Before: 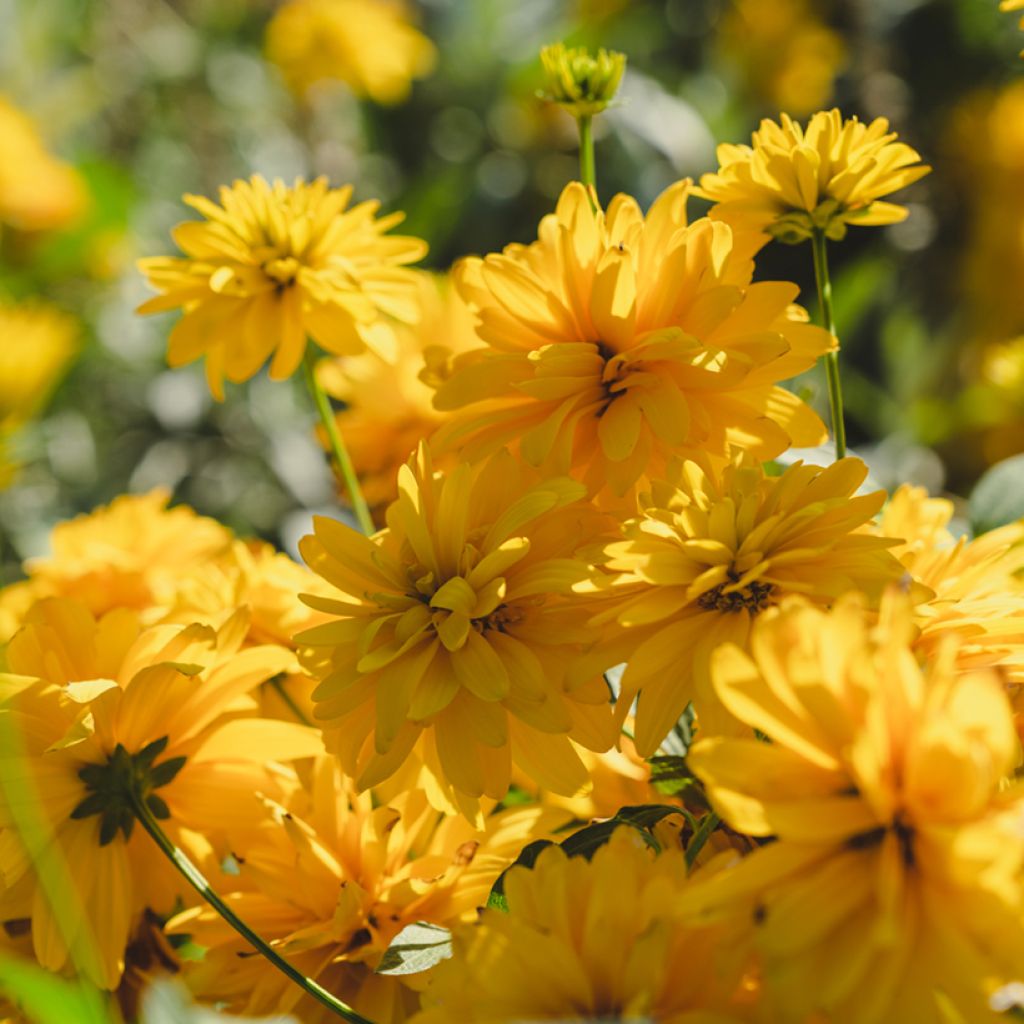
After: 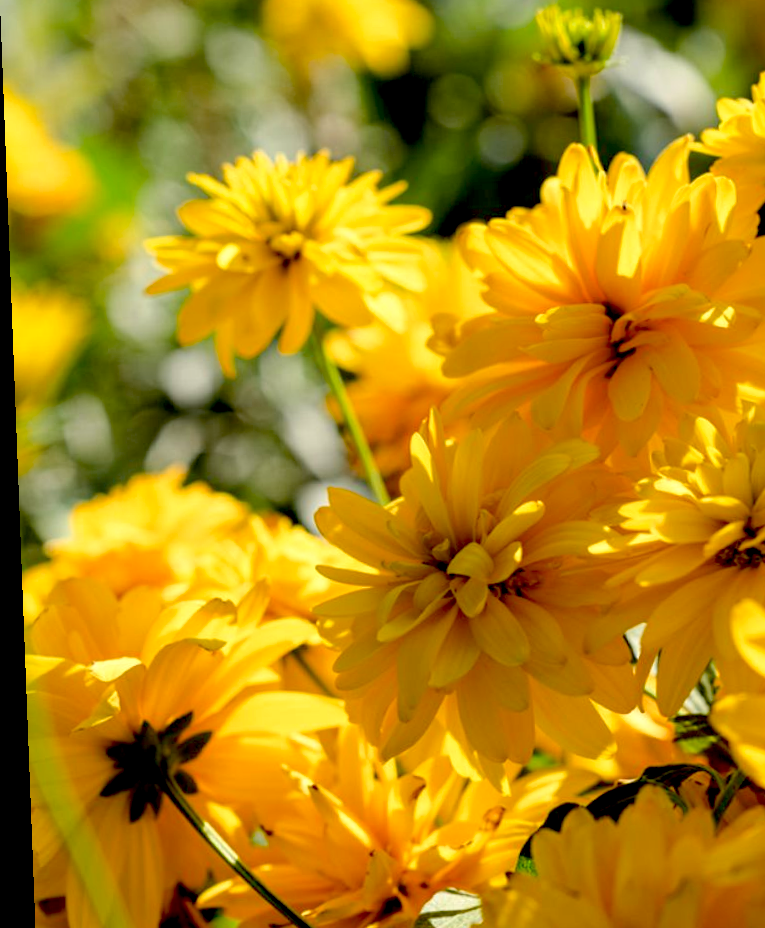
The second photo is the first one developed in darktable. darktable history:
crop: top 5.803%, right 27.864%, bottom 5.804%
rotate and perspective: rotation -2.22°, lens shift (horizontal) -0.022, automatic cropping off
exposure: black level correction 0.031, exposure 0.304 EV, compensate highlight preservation false
